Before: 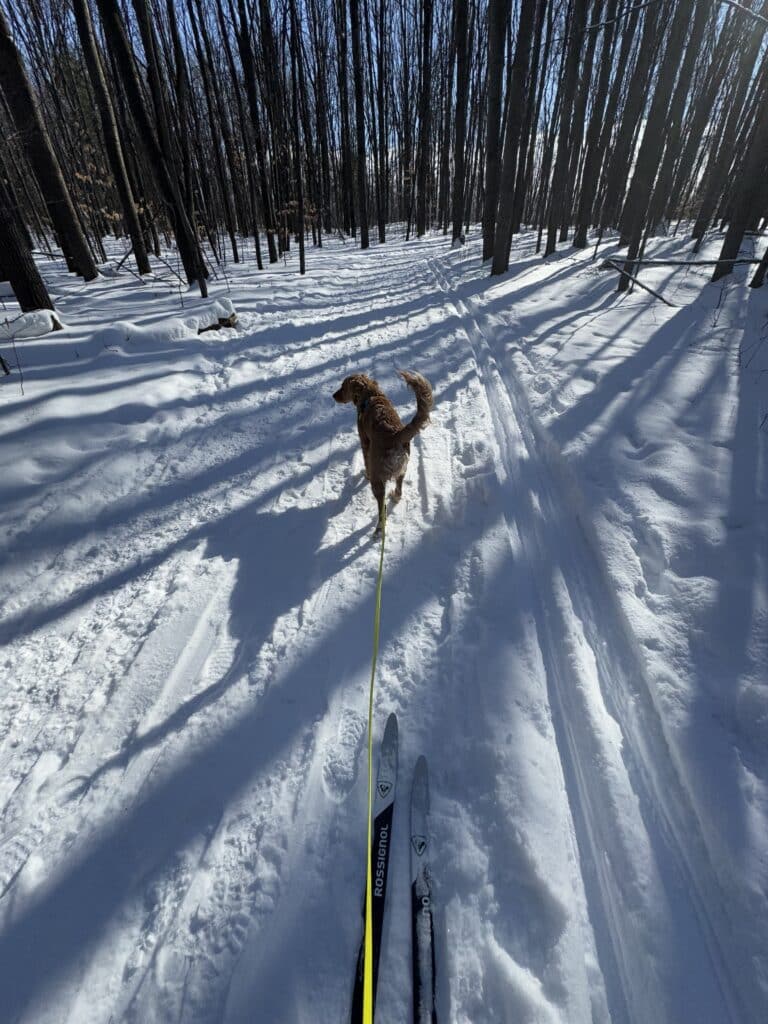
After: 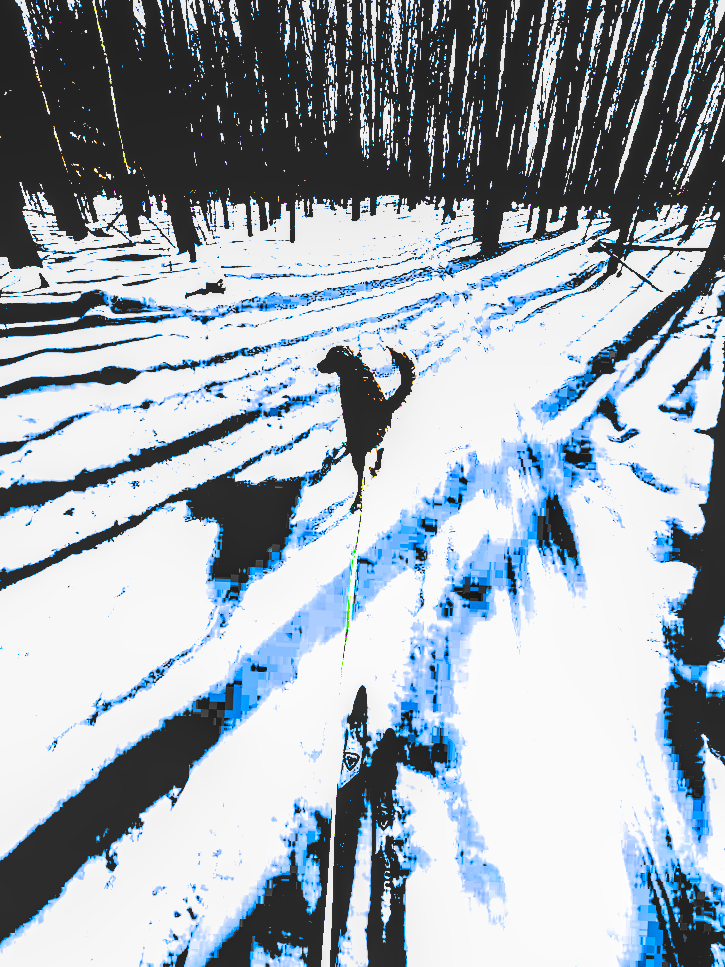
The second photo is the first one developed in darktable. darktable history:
contrast brightness saturation: contrast -0.182, saturation 0.189
local contrast: on, module defaults
exposure: black level correction 0.099, exposure 2.949 EV, compensate highlight preservation false
tone equalizer: -8 EV -0.787 EV, -7 EV -0.719 EV, -6 EV -0.575 EV, -5 EV -0.402 EV, -3 EV 0.372 EV, -2 EV 0.6 EV, -1 EV 0.694 EV, +0 EV 0.767 EV
filmic rgb: black relative exposure -14.23 EV, white relative exposure 3.37 EV, hardness 7.81, contrast 1
crop and rotate: angle -2.55°
levels: mode automatic, gray 50.72%, white 99.98%
